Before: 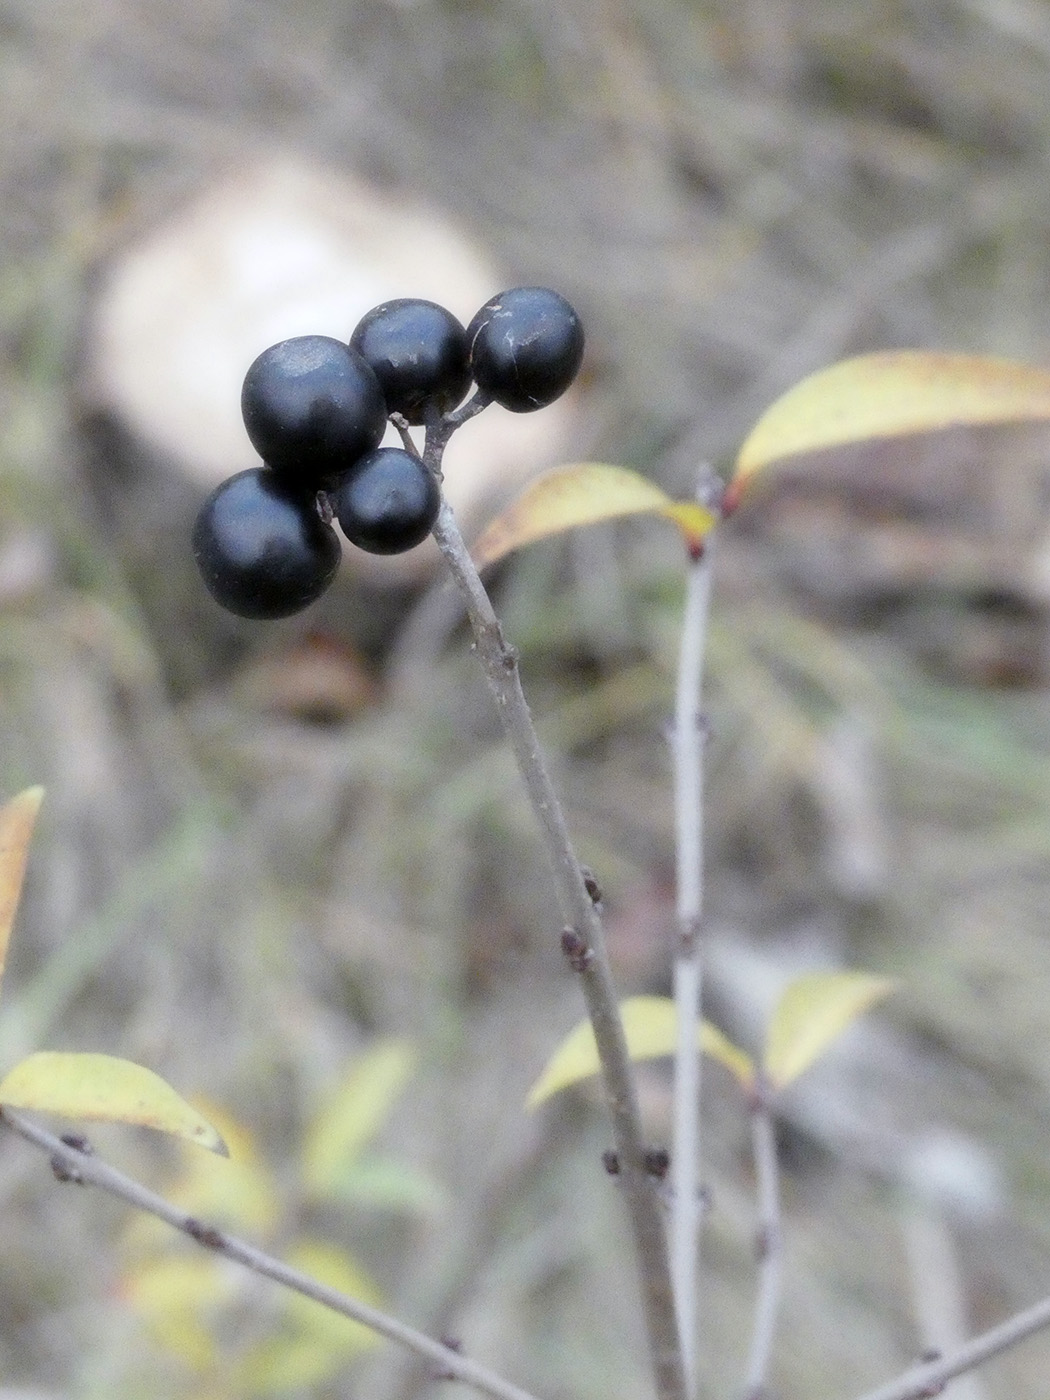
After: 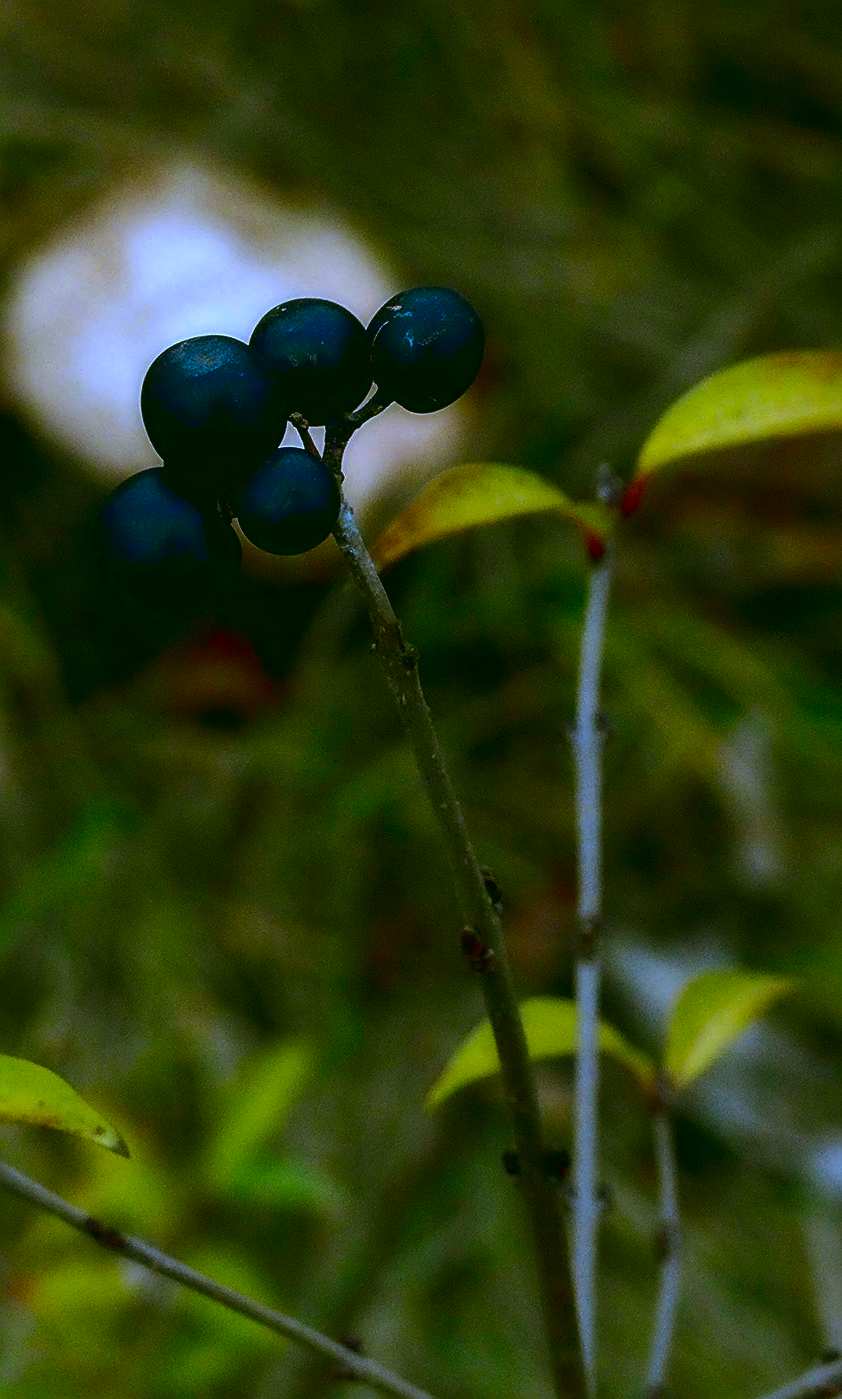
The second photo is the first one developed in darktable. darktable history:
contrast brightness saturation: brightness -1, saturation 1
crop and rotate: left 9.597%, right 10.195%
sharpen: on, module defaults
rgb curve: curves: ch0 [(0.123, 0.061) (0.995, 0.887)]; ch1 [(0.06, 0.116) (1, 0.906)]; ch2 [(0, 0) (0.824, 0.69) (1, 1)], mode RGB, independent channels, compensate middle gray true
color balance rgb: linear chroma grading › shadows 16%, perceptual saturation grading › global saturation 8%, perceptual saturation grading › shadows 4%, perceptual brilliance grading › global brilliance 2%, perceptual brilliance grading › highlights 8%, perceptual brilliance grading › shadows -4%, global vibrance 16%, saturation formula JzAzBz (2021)
